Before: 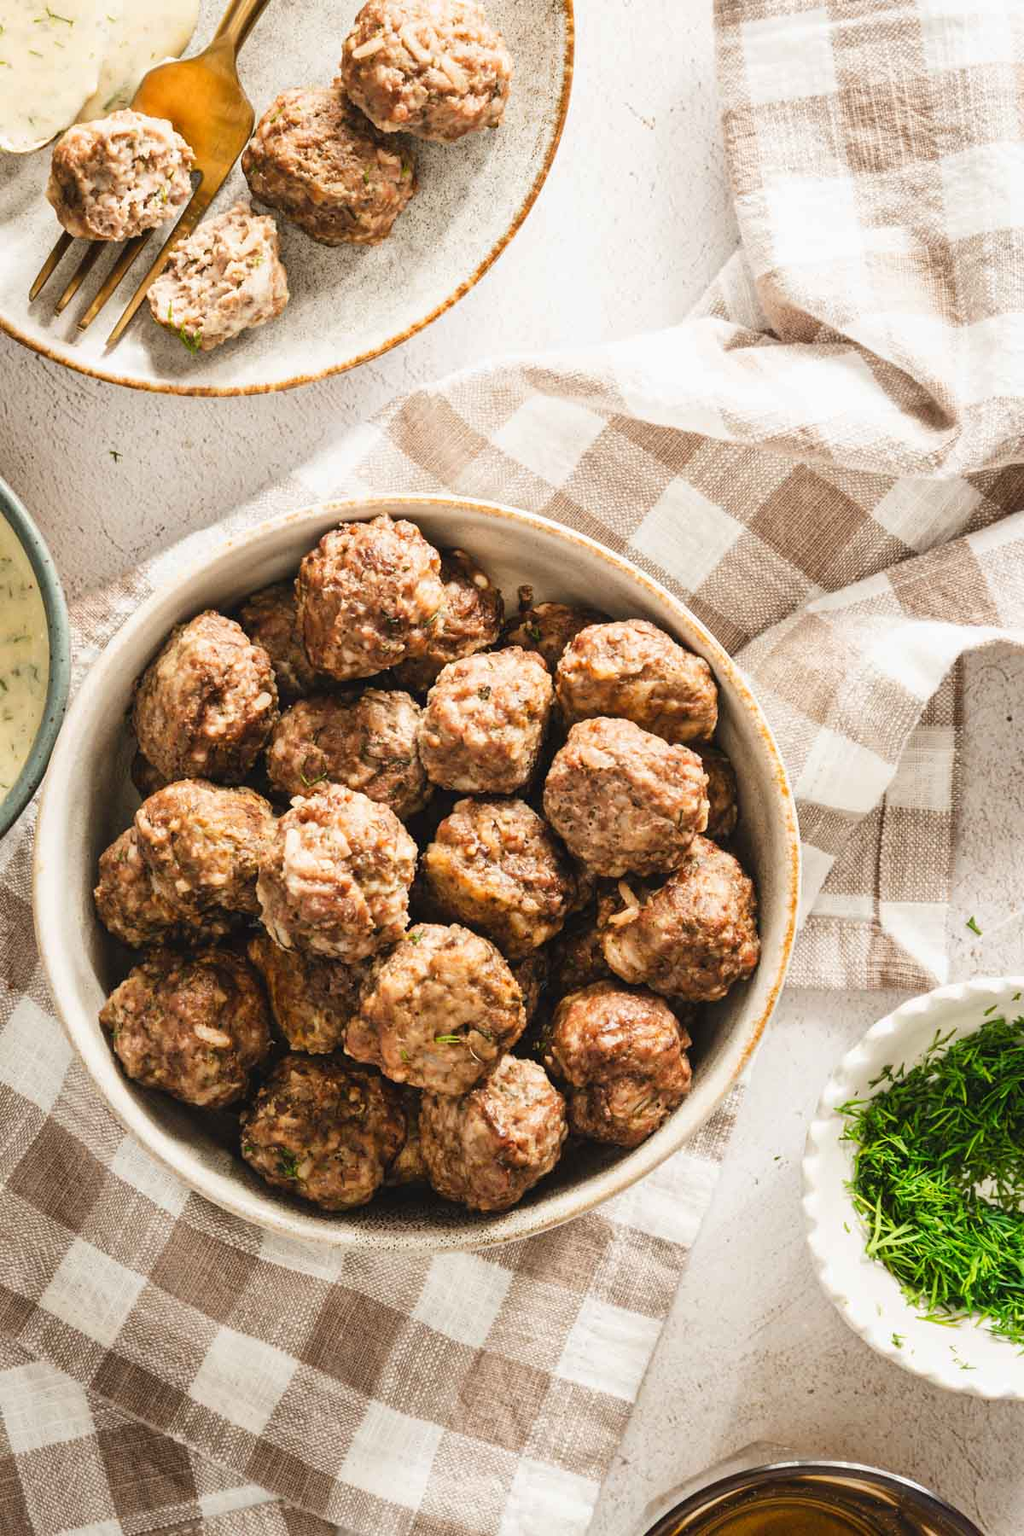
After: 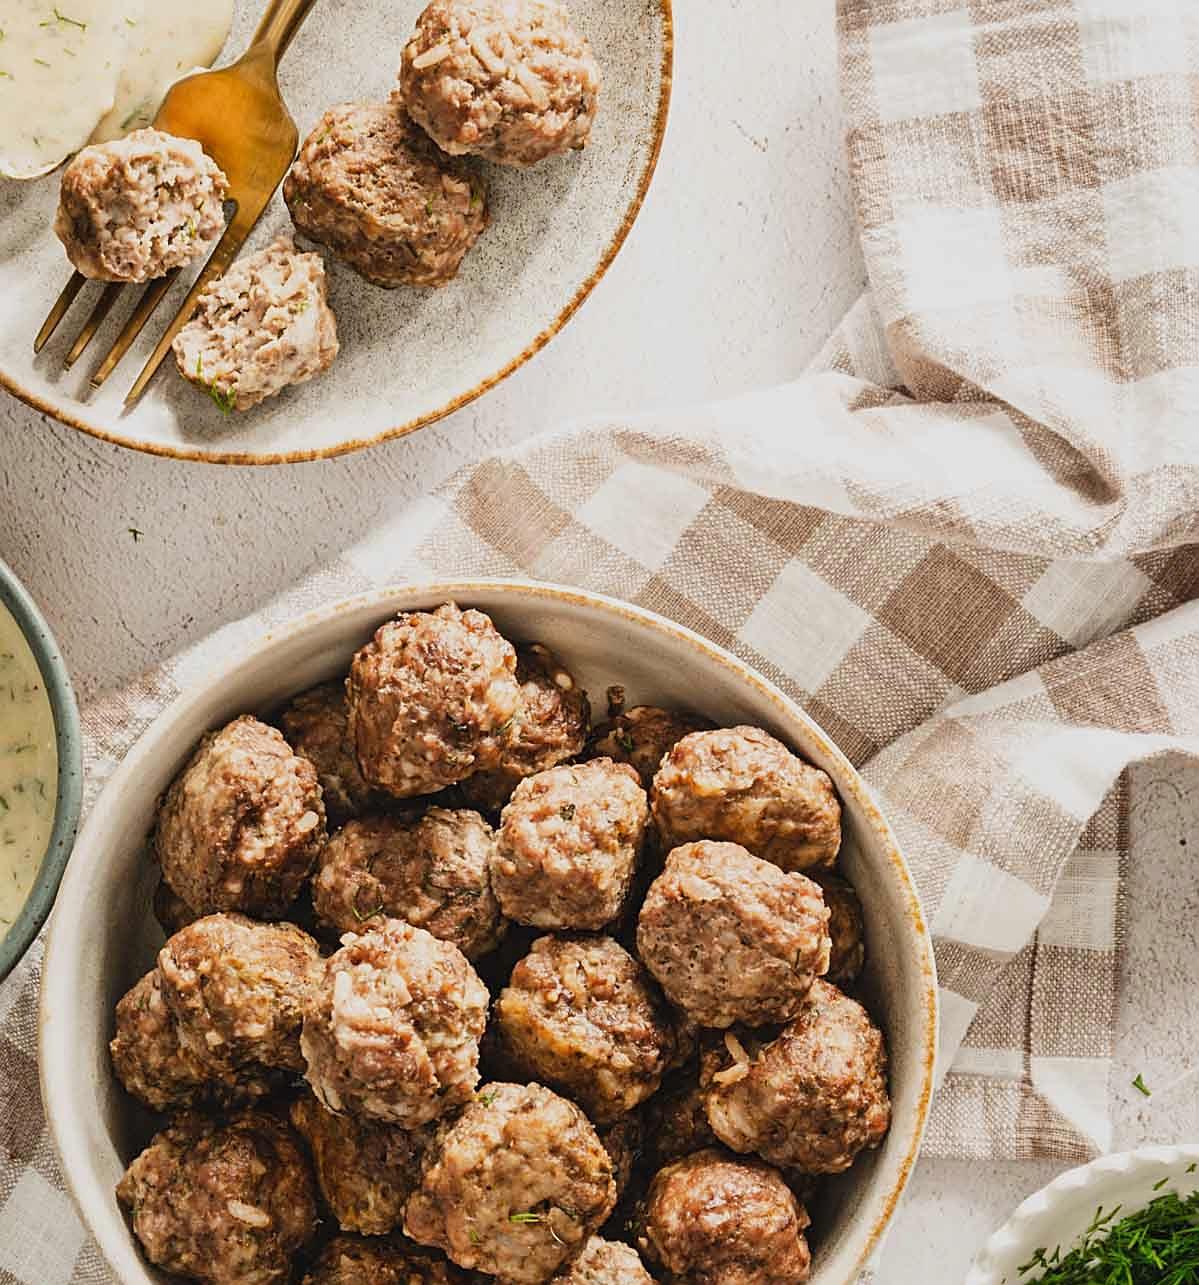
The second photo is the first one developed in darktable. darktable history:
sharpen: on, module defaults
exposure: exposure -0.153 EV
crop: bottom 28.576%
